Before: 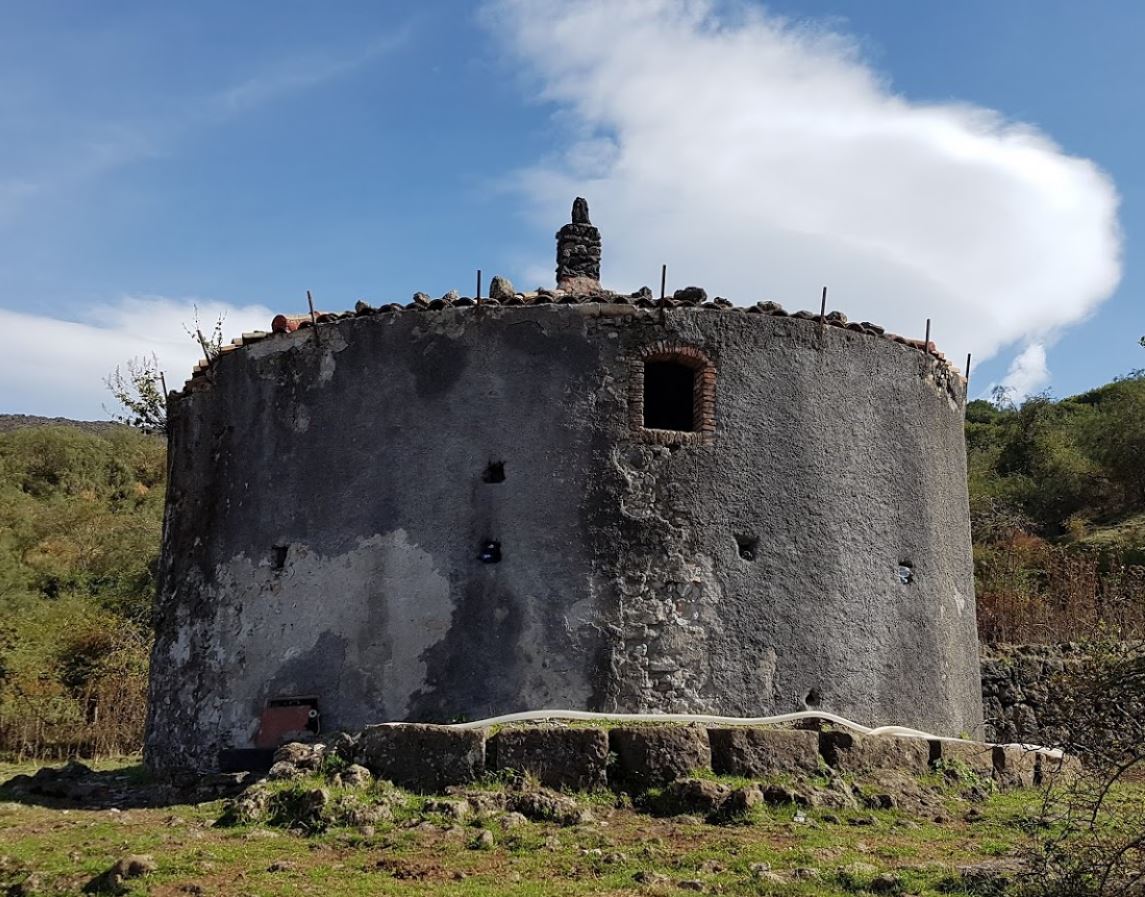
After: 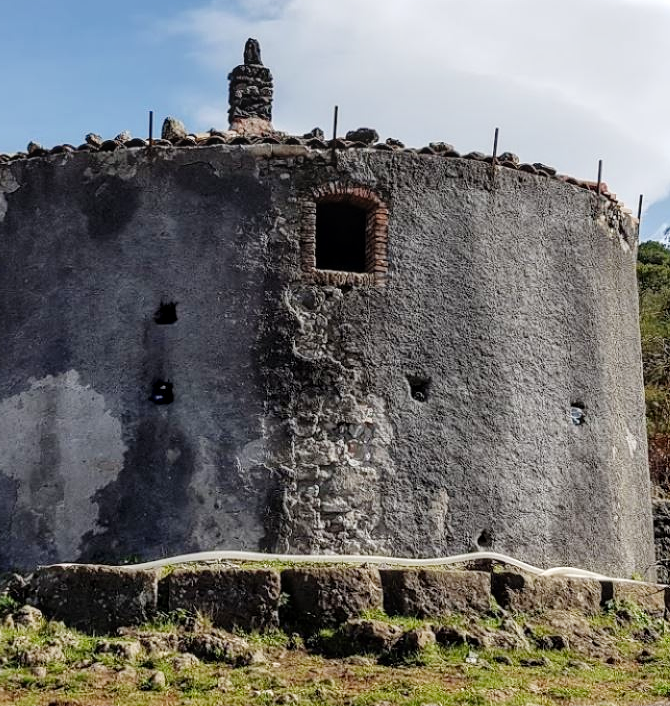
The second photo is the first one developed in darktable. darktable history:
crop and rotate: left 28.702%, top 17.836%, right 12.712%, bottom 3.399%
tone curve: curves: ch0 [(0, 0.01) (0.052, 0.045) (0.136, 0.133) (0.29, 0.332) (0.453, 0.531) (0.676, 0.751) (0.89, 0.919) (1, 1)]; ch1 [(0, 0) (0.094, 0.081) (0.285, 0.299) (0.385, 0.403) (0.447, 0.429) (0.495, 0.496) (0.544, 0.552) (0.589, 0.612) (0.722, 0.728) (1, 1)]; ch2 [(0, 0) (0.257, 0.217) (0.43, 0.421) (0.498, 0.507) (0.531, 0.544) (0.56, 0.579) (0.625, 0.642) (1, 1)], preserve colors none
local contrast: on, module defaults
